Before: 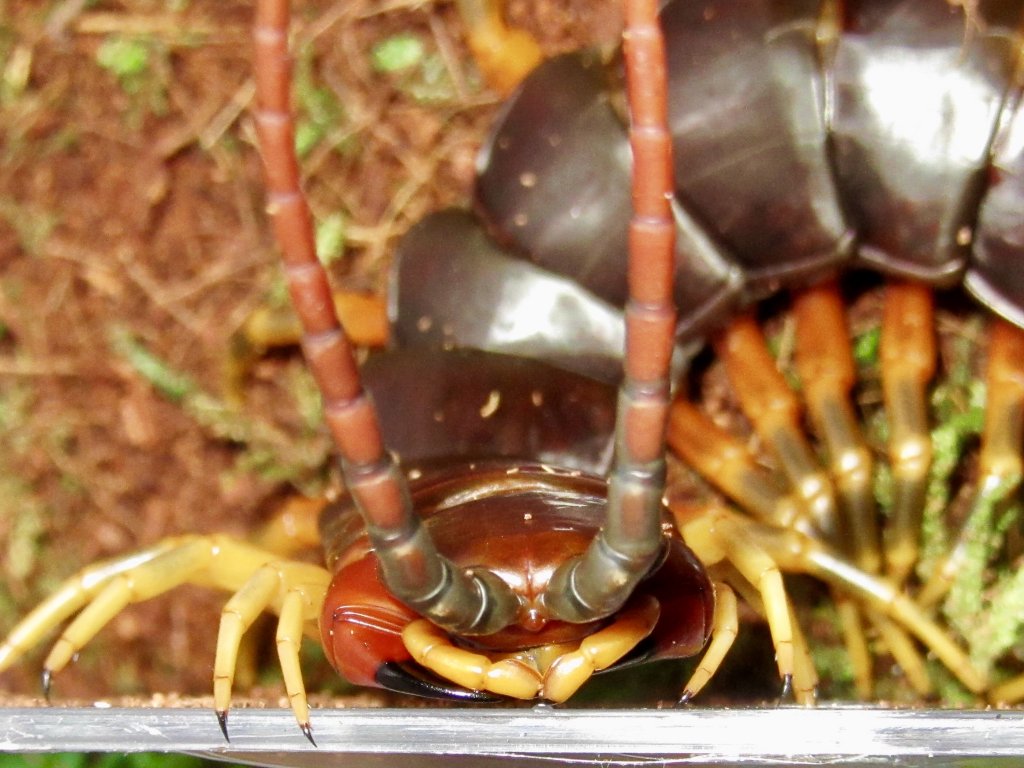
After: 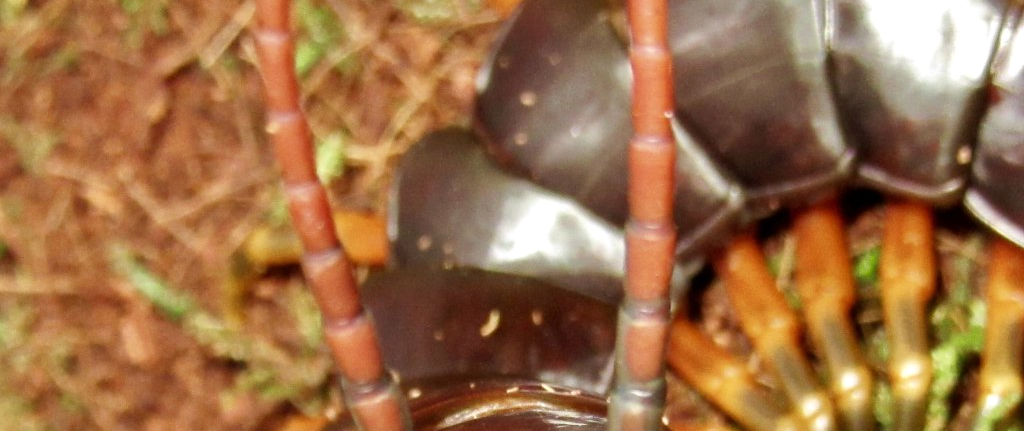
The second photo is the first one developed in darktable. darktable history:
shadows and highlights: shadows 12, white point adjustment 1.2, soften with gaussian
crop and rotate: top 10.605%, bottom 33.274%
levels: mode automatic, black 0.023%, white 99.97%, levels [0.062, 0.494, 0.925]
